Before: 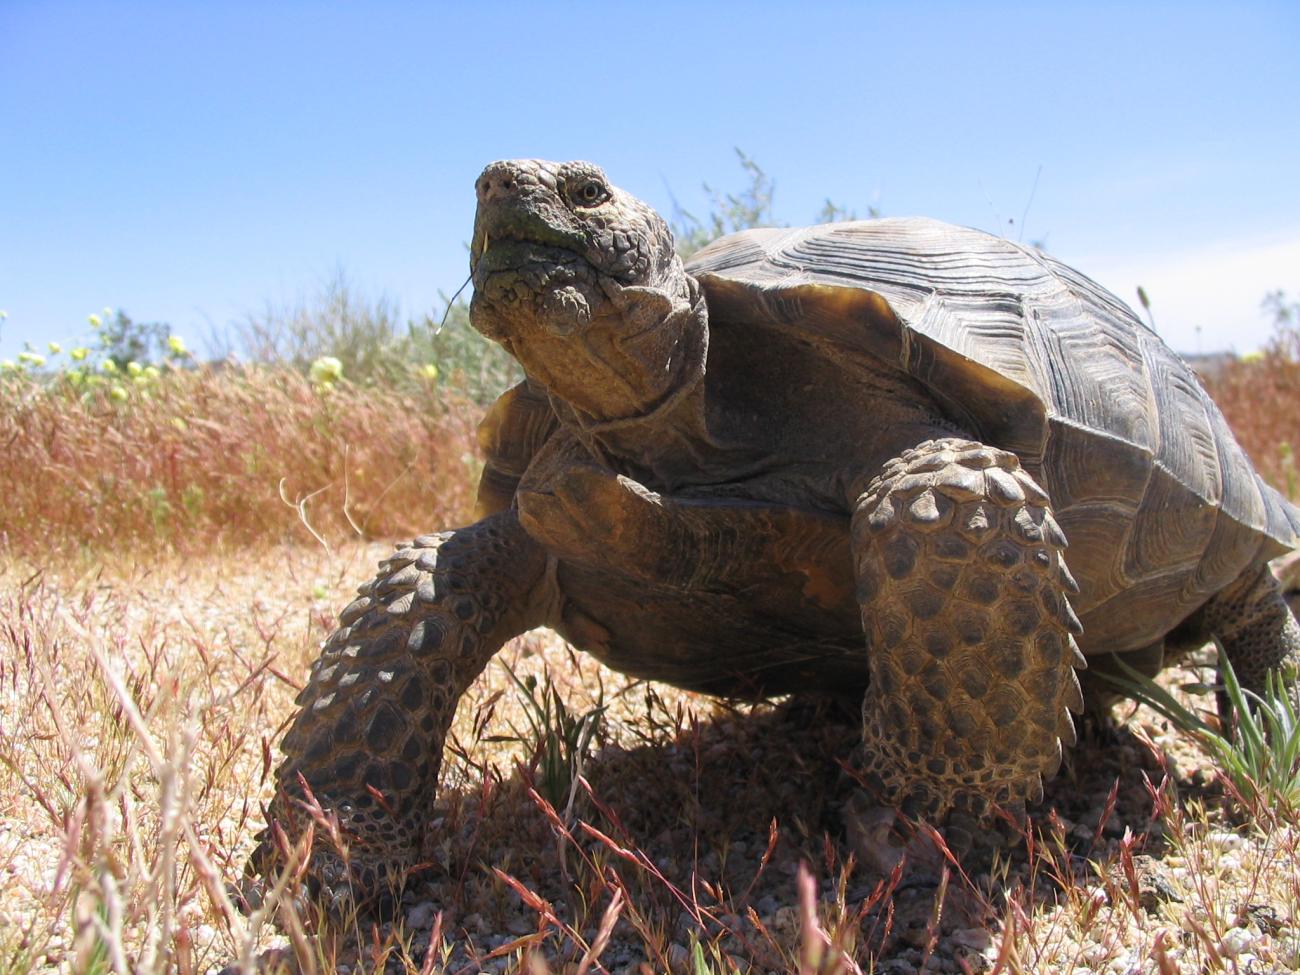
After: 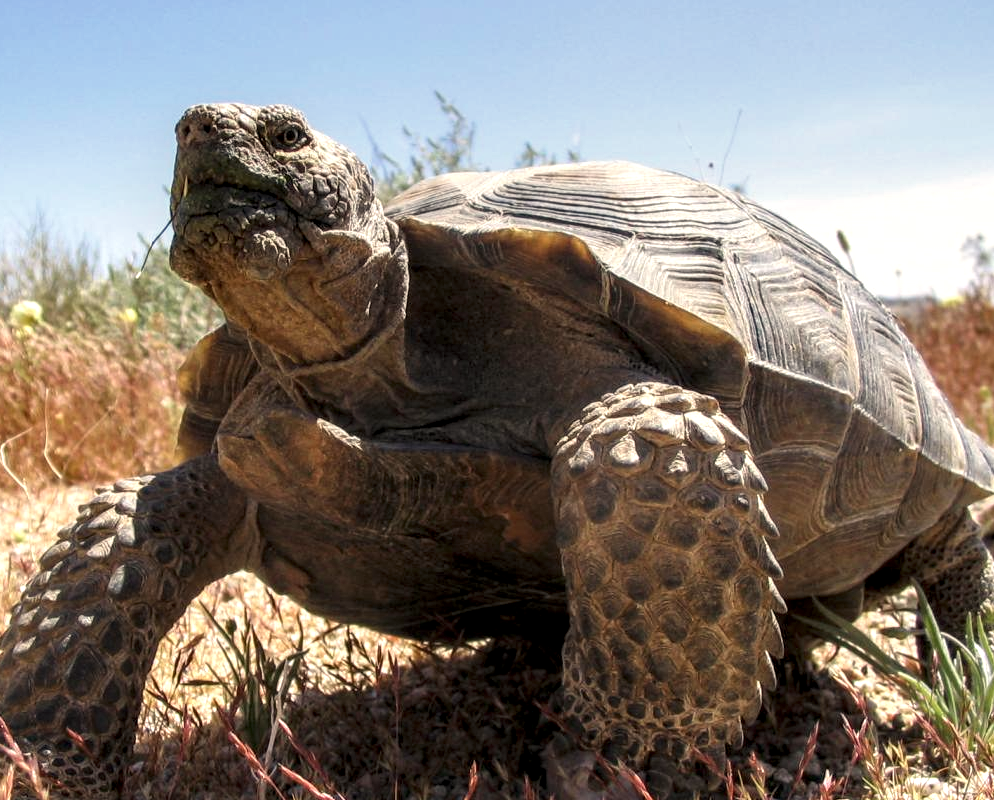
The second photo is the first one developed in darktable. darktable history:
white balance: red 1.045, blue 0.932
local contrast: highlights 60%, shadows 60%, detail 160%
crop: left 23.095%, top 5.827%, bottom 11.854%
